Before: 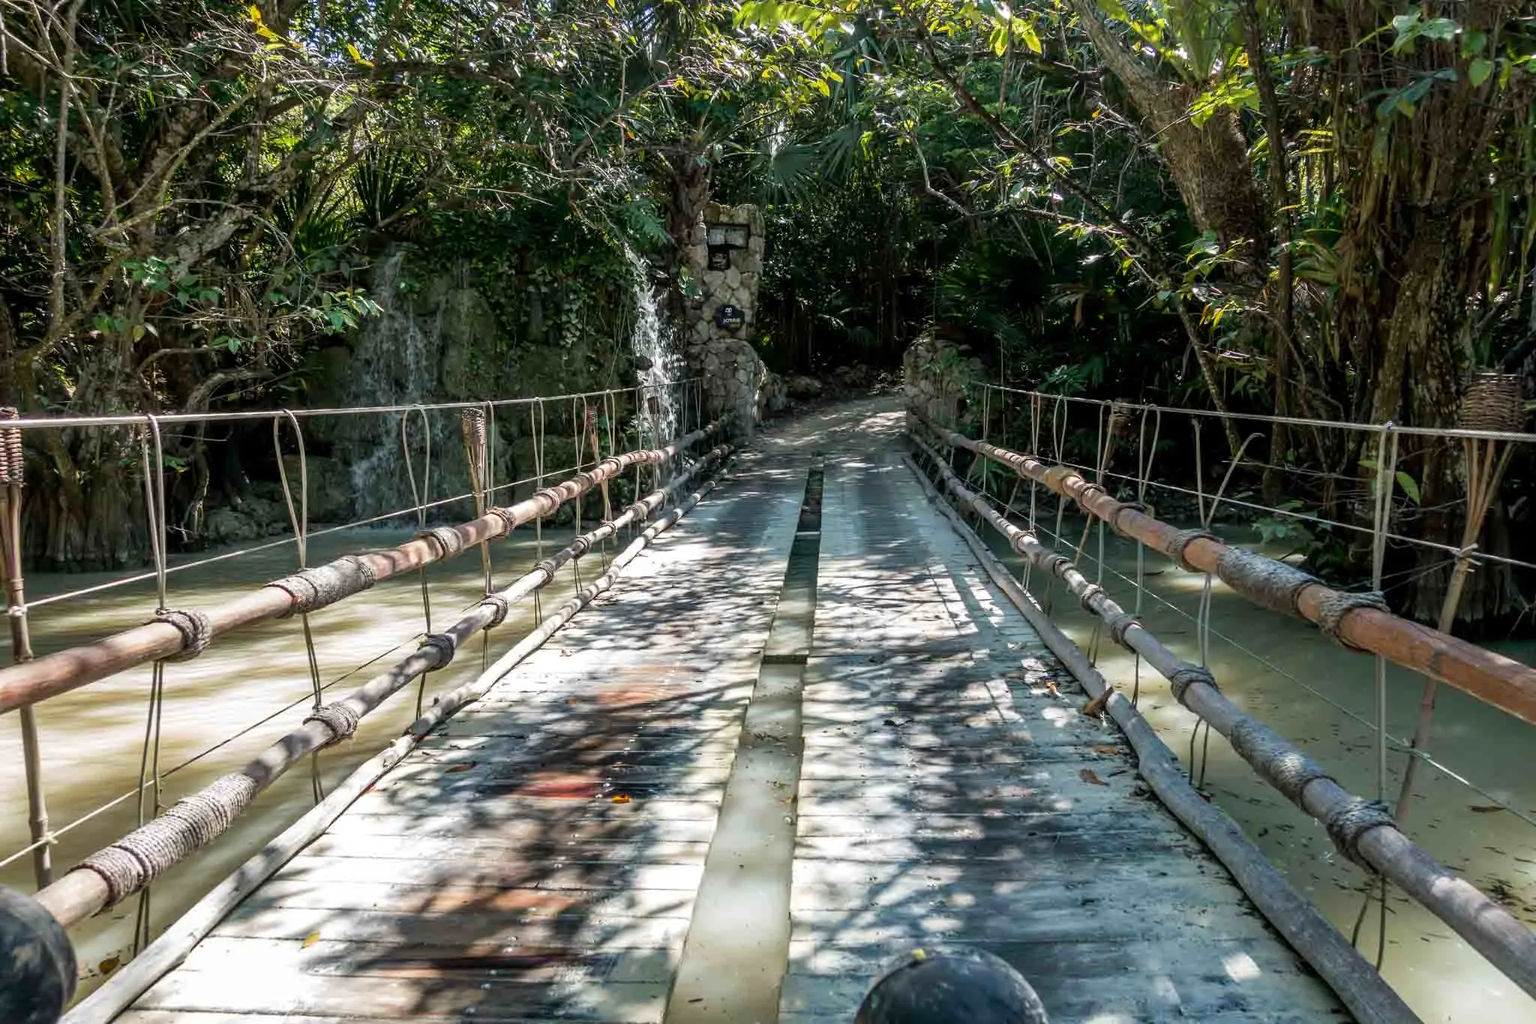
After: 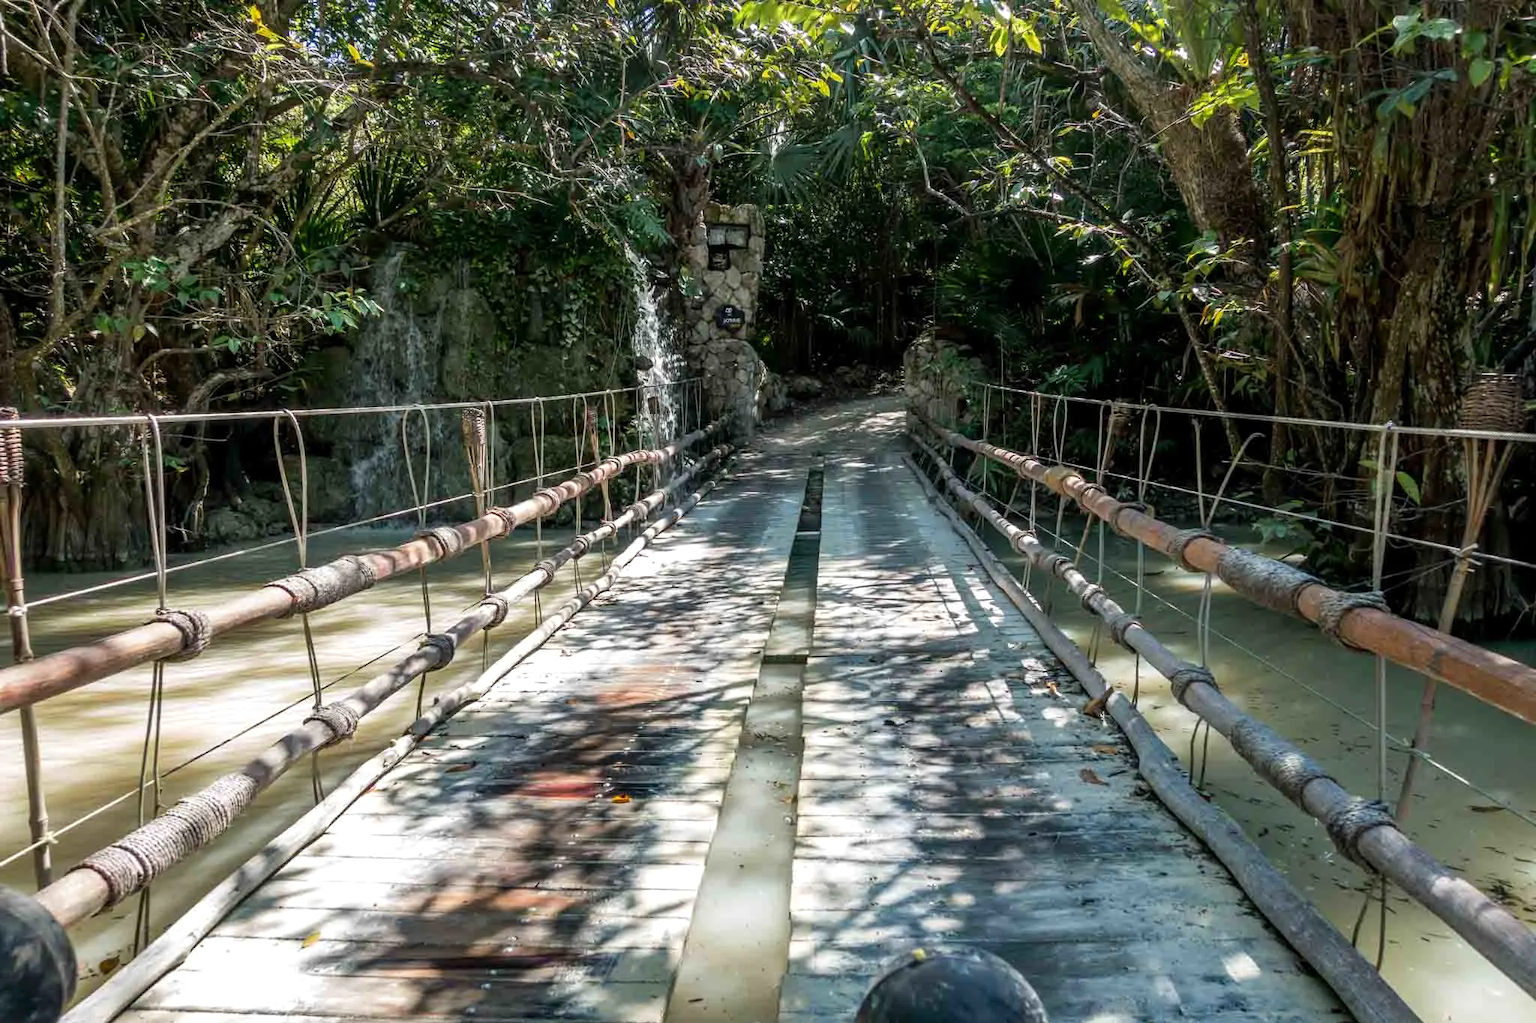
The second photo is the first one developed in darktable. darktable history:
exposure: exposure 0.074 EV, compensate exposure bias true, compensate highlight preservation false
